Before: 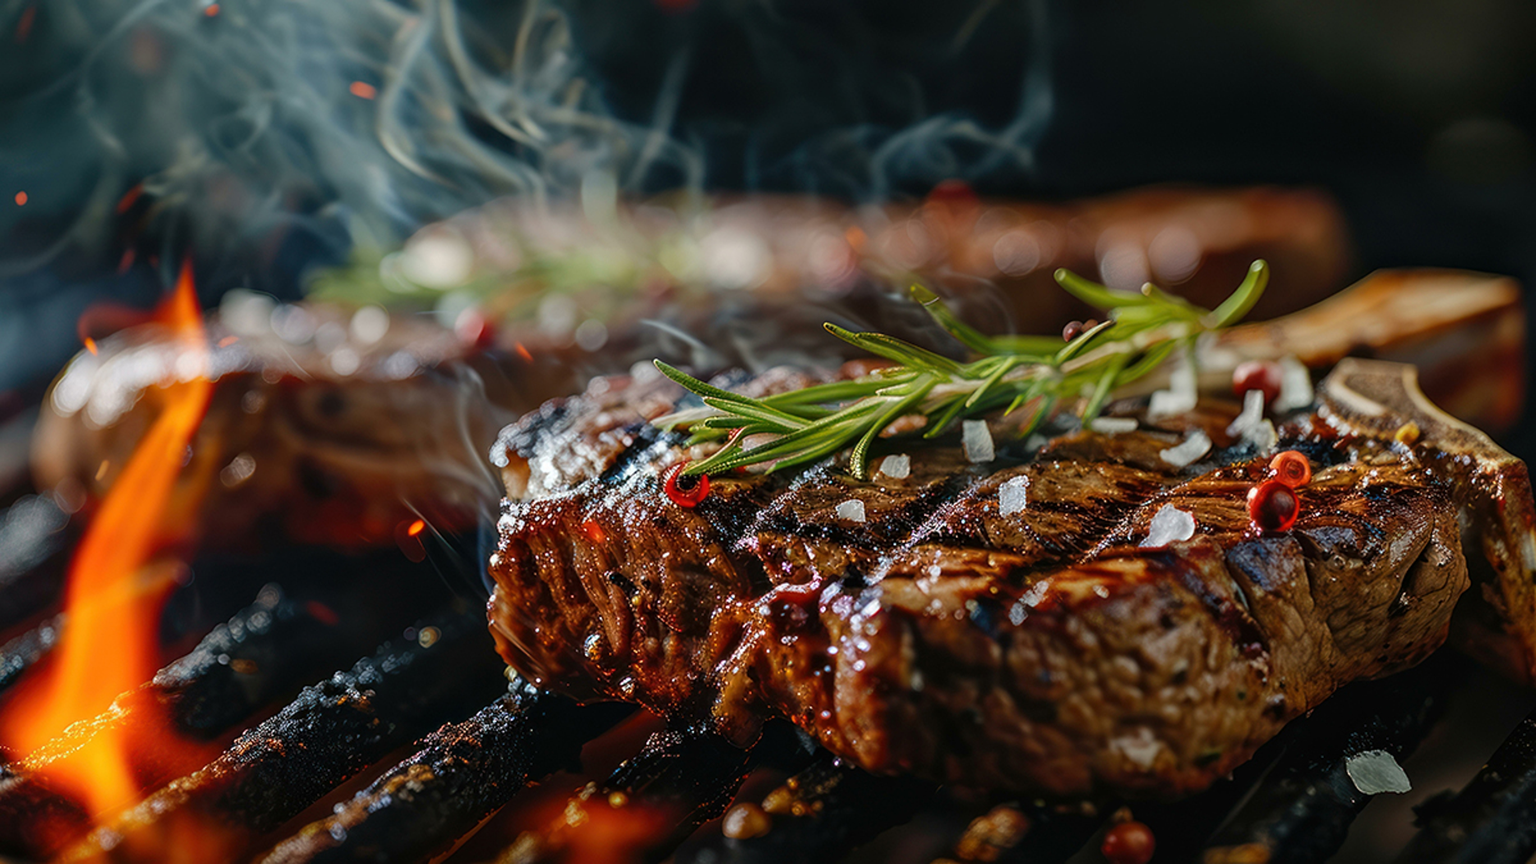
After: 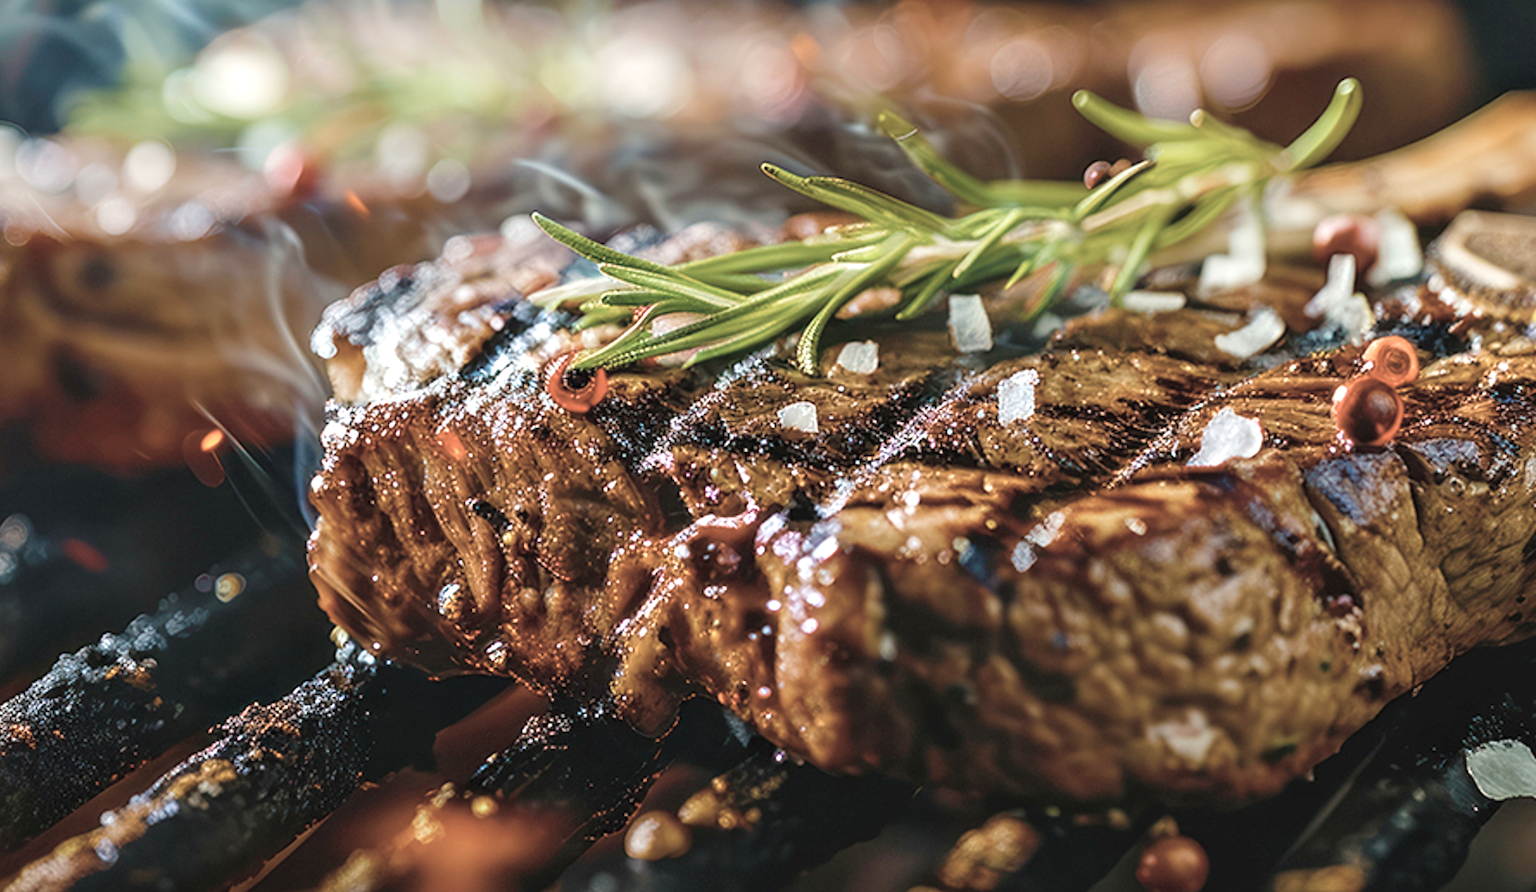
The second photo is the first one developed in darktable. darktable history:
exposure: black level correction 0, exposure 0.696 EV, compensate highlight preservation false
color balance rgb: linear chroma grading › global chroma 9.729%, perceptual saturation grading › global saturation 20%, perceptual saturation grading › highlights -25.065%, perceptual saturation grading › shadows 25.083%, global vibrance 15.252%
velvia: strength 27.19%
contrast brightness saturation: brightness 0.184, saturation -0.504
crop: left 16.875%, top 23.344%, right 8.964%
